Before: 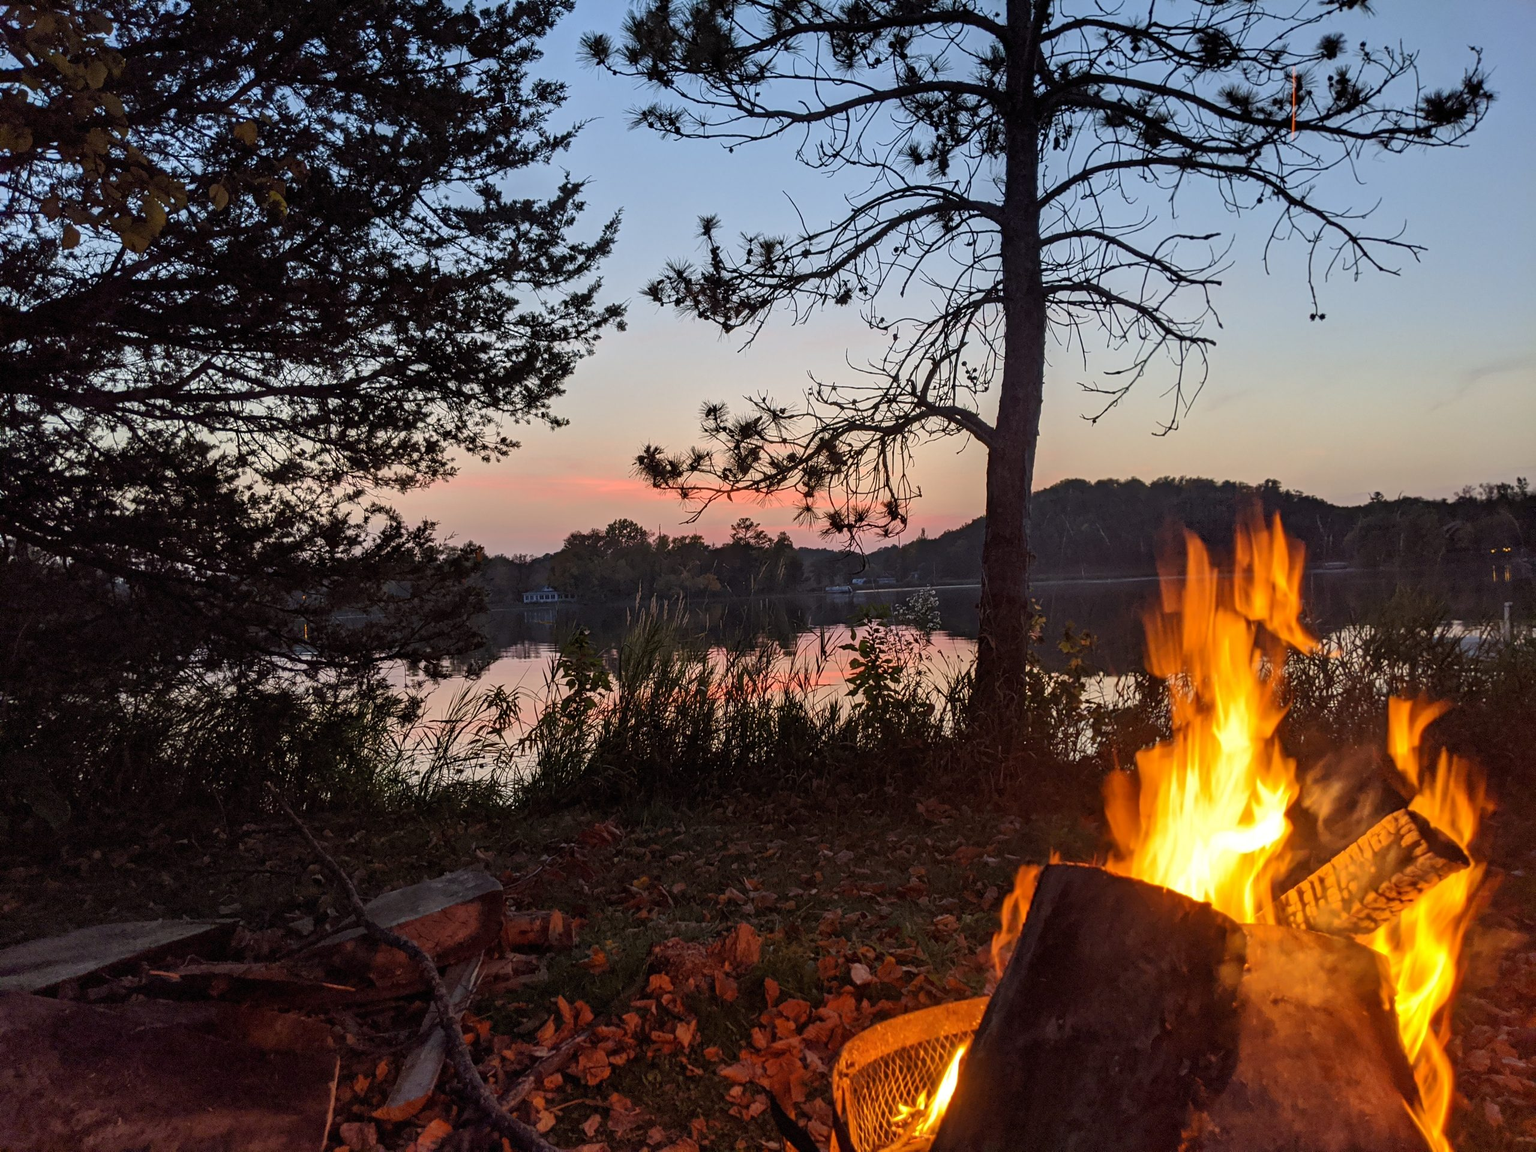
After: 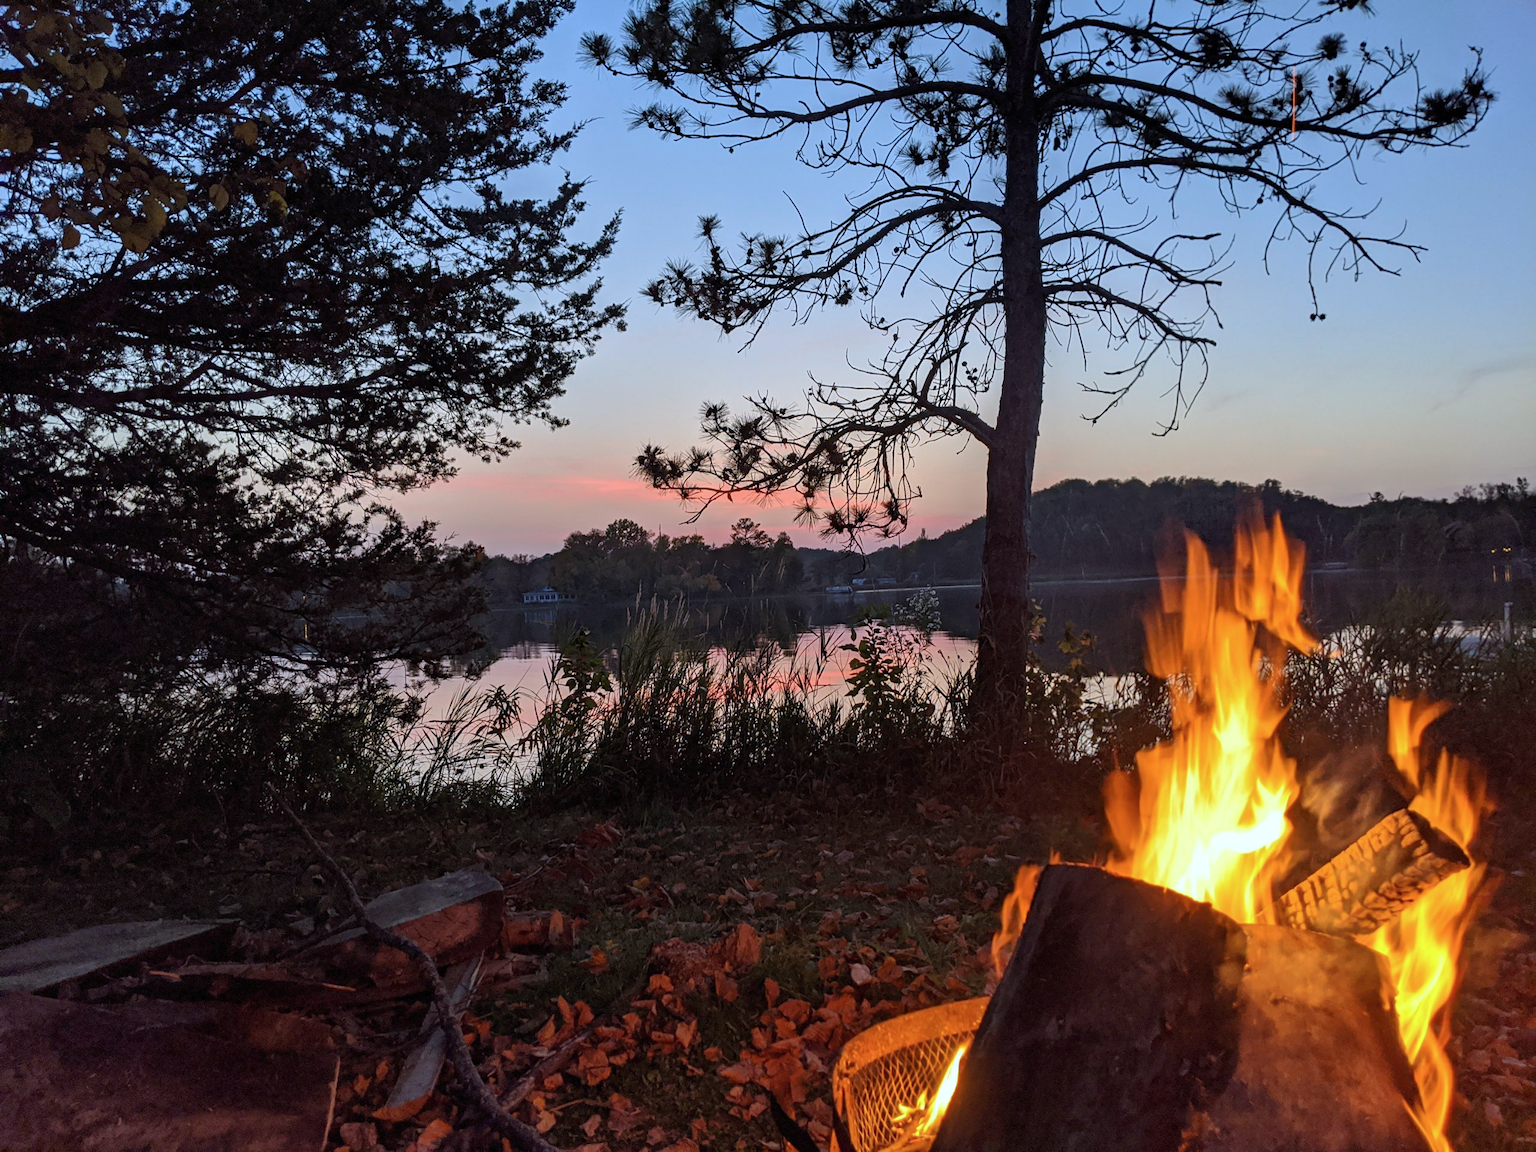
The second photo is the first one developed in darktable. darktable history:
color calibration: x 0.37, y 0.382, temperature 4305.58 K
